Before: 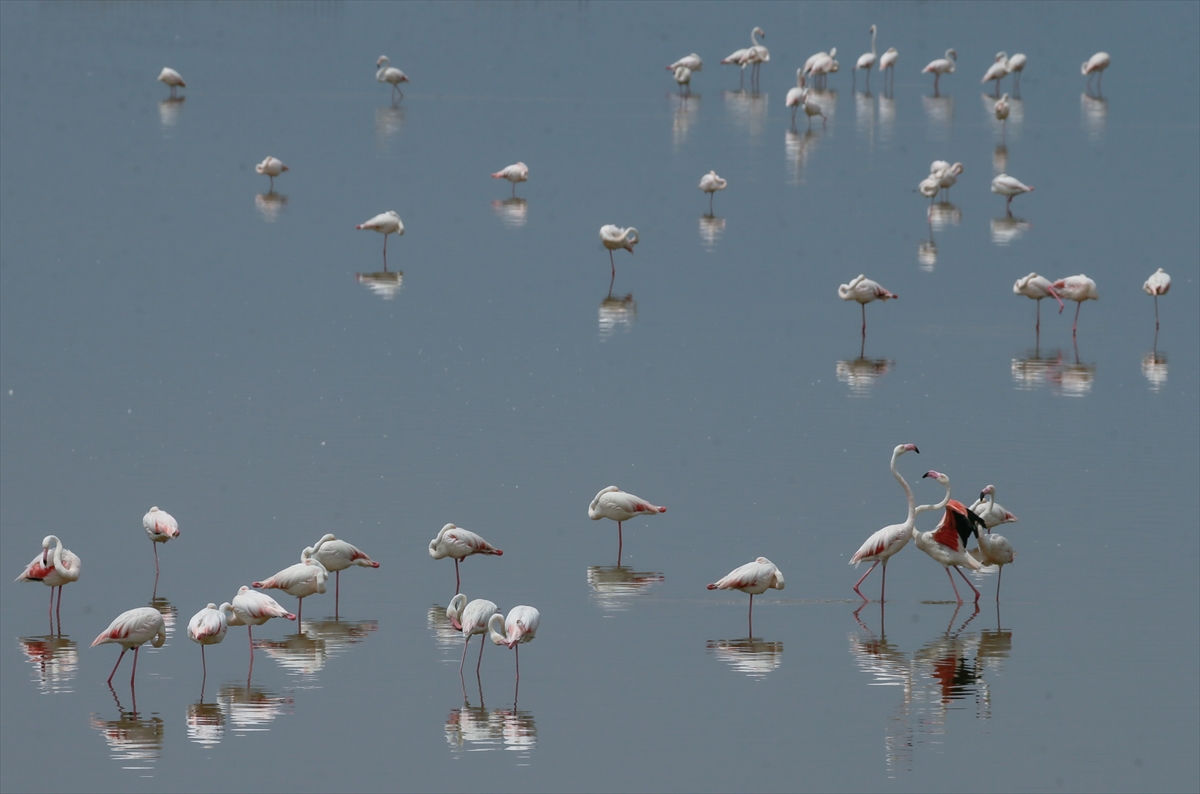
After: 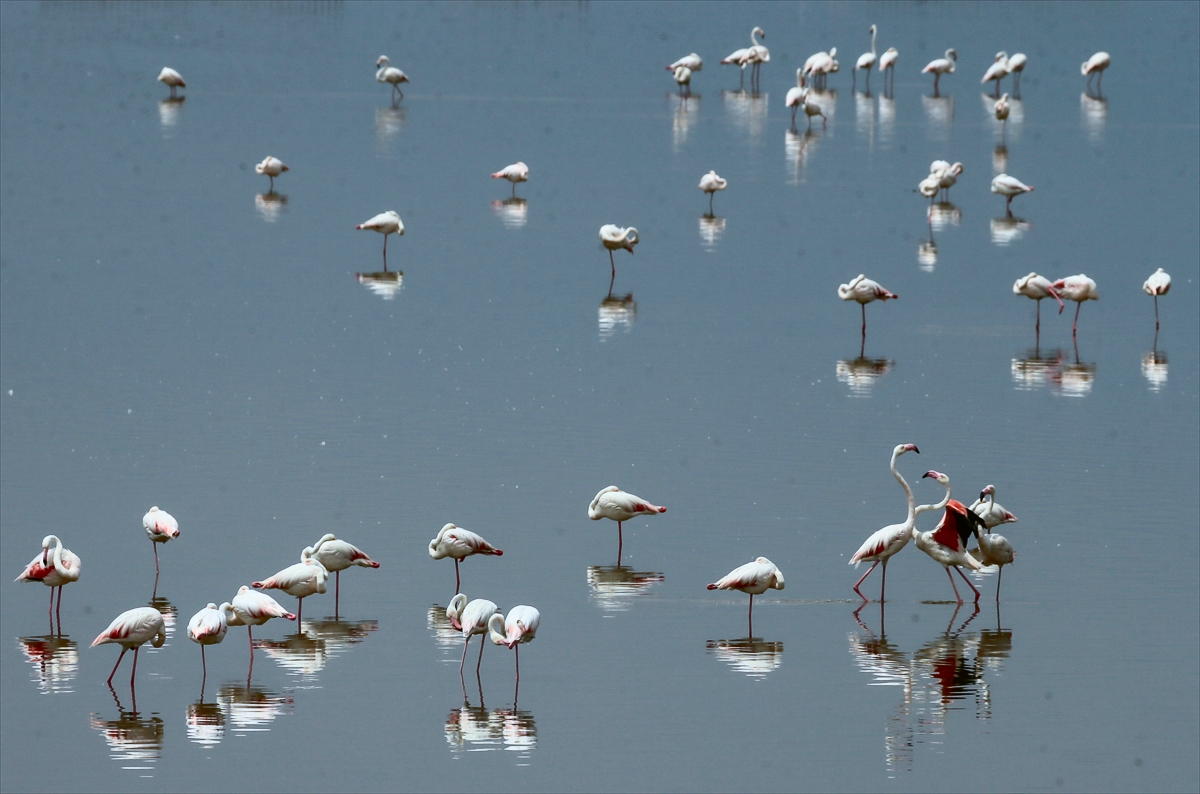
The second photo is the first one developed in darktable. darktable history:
contrast brightness saturation: contrast 0.395, brightness 0.05, saturation 0.263
color correction: highlights a* -2.76, highlights b* -2.57, shadows a* 1.95, shadows b* 2.79
